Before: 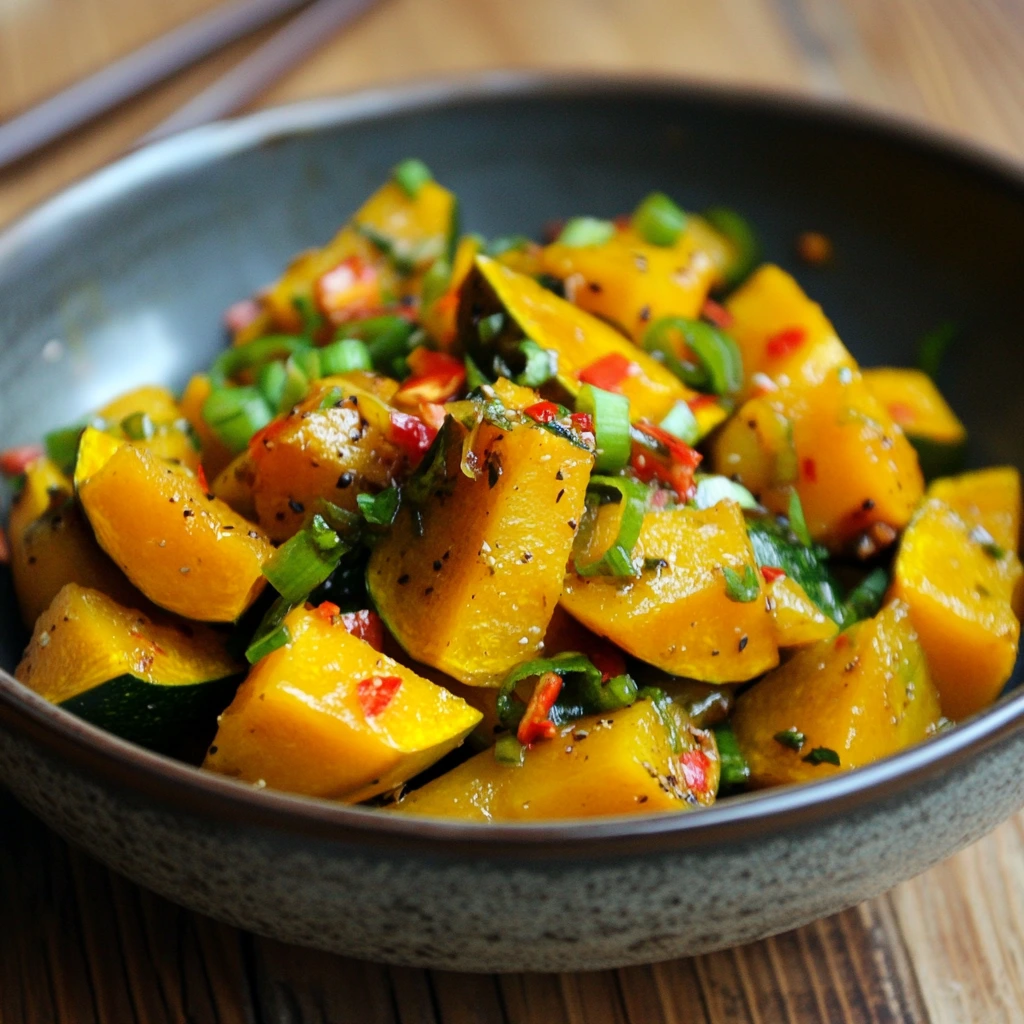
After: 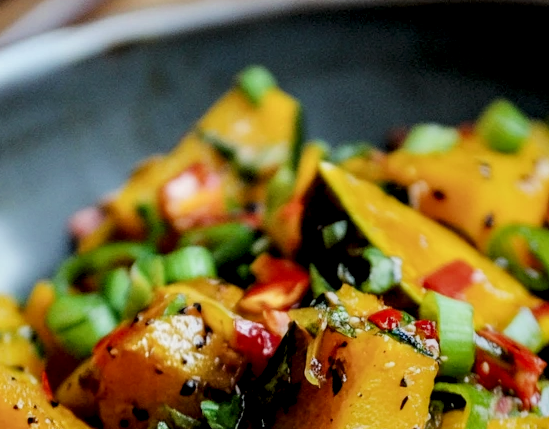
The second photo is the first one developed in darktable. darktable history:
crop: left 15.235%, top 9.134%, right 31.108%, bottom 48.903%
local contrast: highlights 21%, shadows 70%, detail 170%
filmic rgb: black relative exposure -7.2 EV, white relative exposure 5.36 EV, hardness 3.02
